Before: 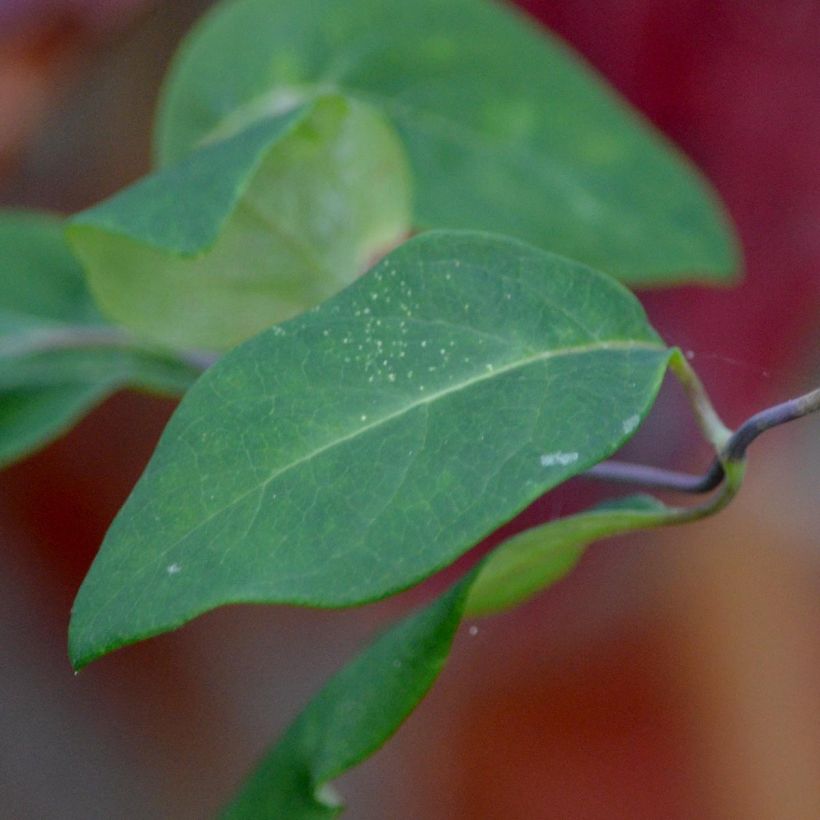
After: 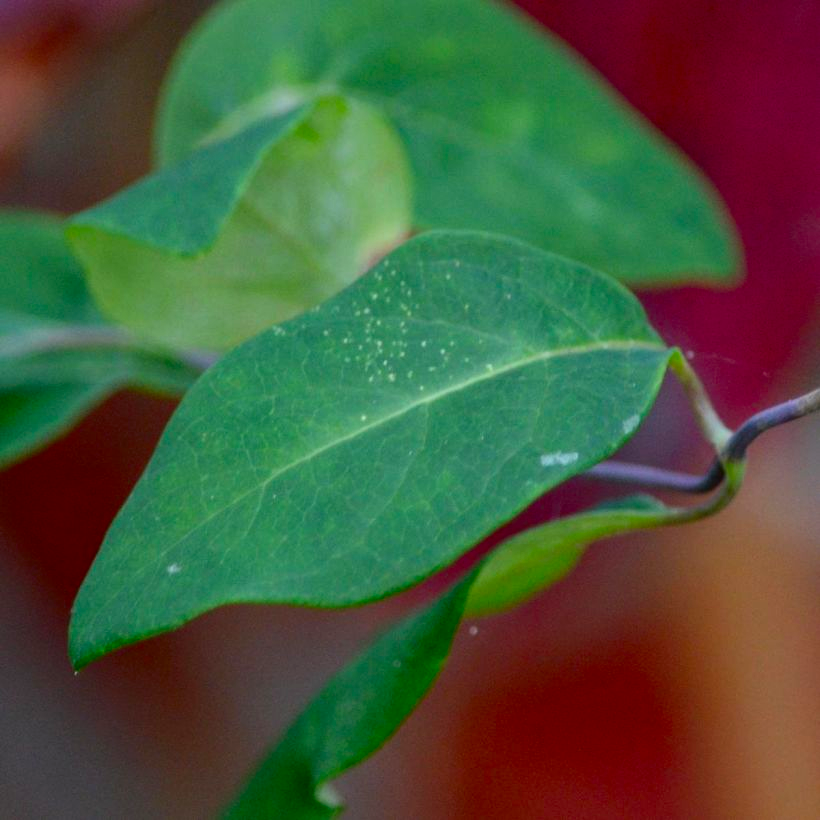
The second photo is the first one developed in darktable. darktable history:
contrast brightness saturation: contrast 0.159, saturation 0.332
